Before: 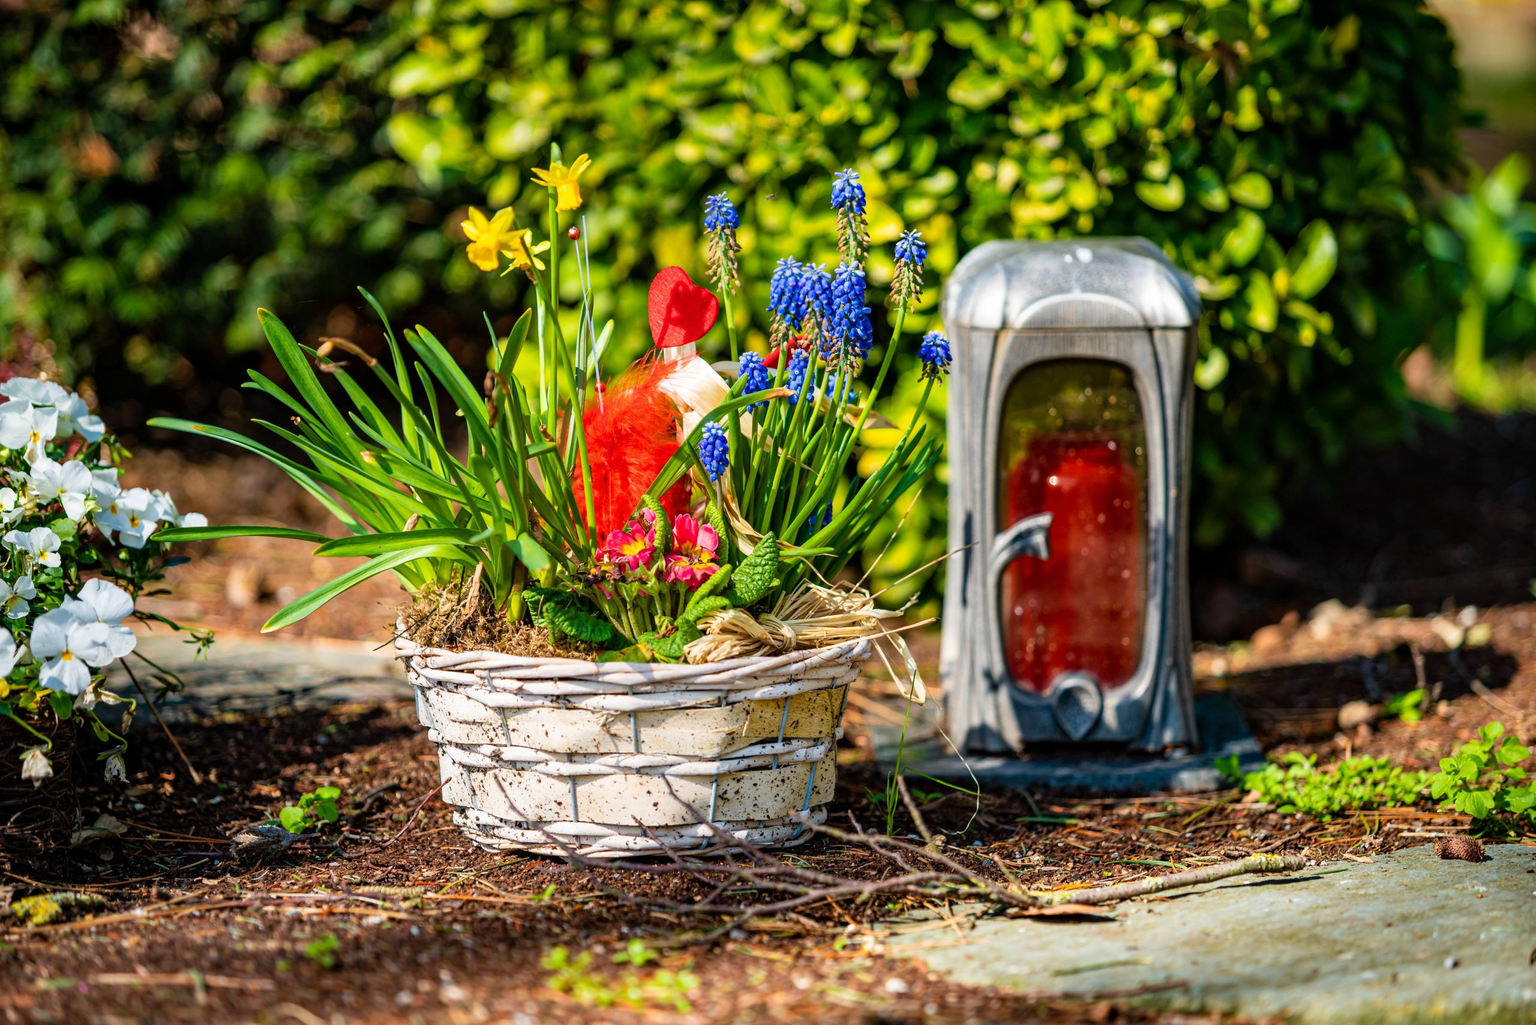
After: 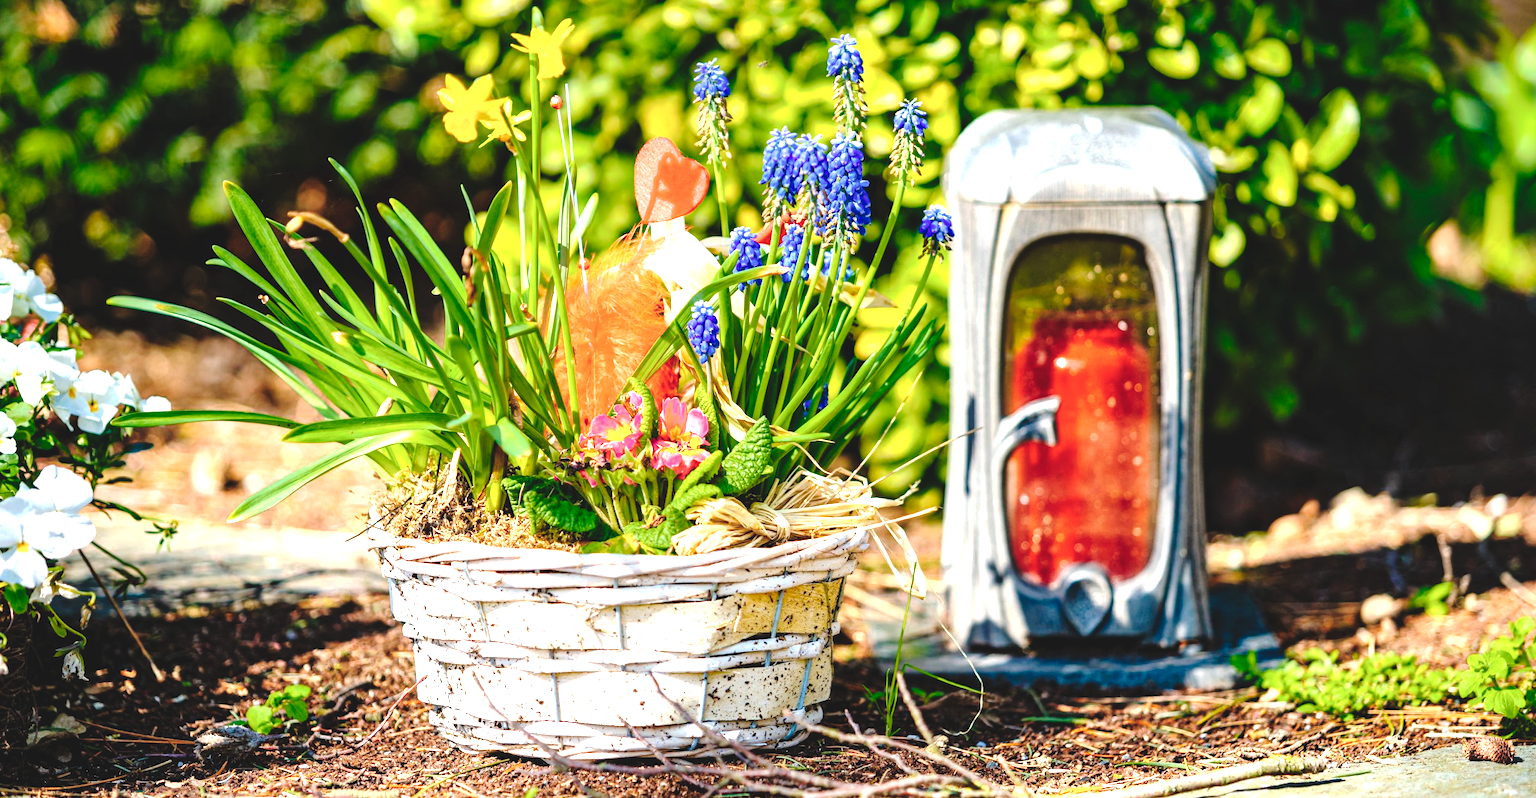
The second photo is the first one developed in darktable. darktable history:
crop and rotate: left 2.991%, top 13.302%, right 1.981%, bottom 12.636%
color zones: curves: ch0 [(0, 0.465) (0.092, 0.596) (0.289, 0.464) (0.429, 0.453) (0.571, 0.464) (0.714, 0.455) (0.857, 0.462) (1, 0.465)]
tone curve: curves: ch0 [(0, 0) (0.003, 0.09) (0.011, 0.095) (0.025, 0.097) (0.044, 0.108) (0.069, 0.117) (0.1, 0.129) (0.136, 0.151) (0.177, 0.185) (0.224, 0.229) (0.277, 0.299) (0.335, 0.379) (0.399, 0.469) (0.468, 0.55) (0.543, 0.629) (0.623, 0.702) (0.709, 0.775) (0.801, 0.85) (0.898, 0.91) (1, 1)], preserve colors none
exposure: black level correction 0, exposure 1.1 EV, compensate exposure bias true, compensate highlight preservation false
